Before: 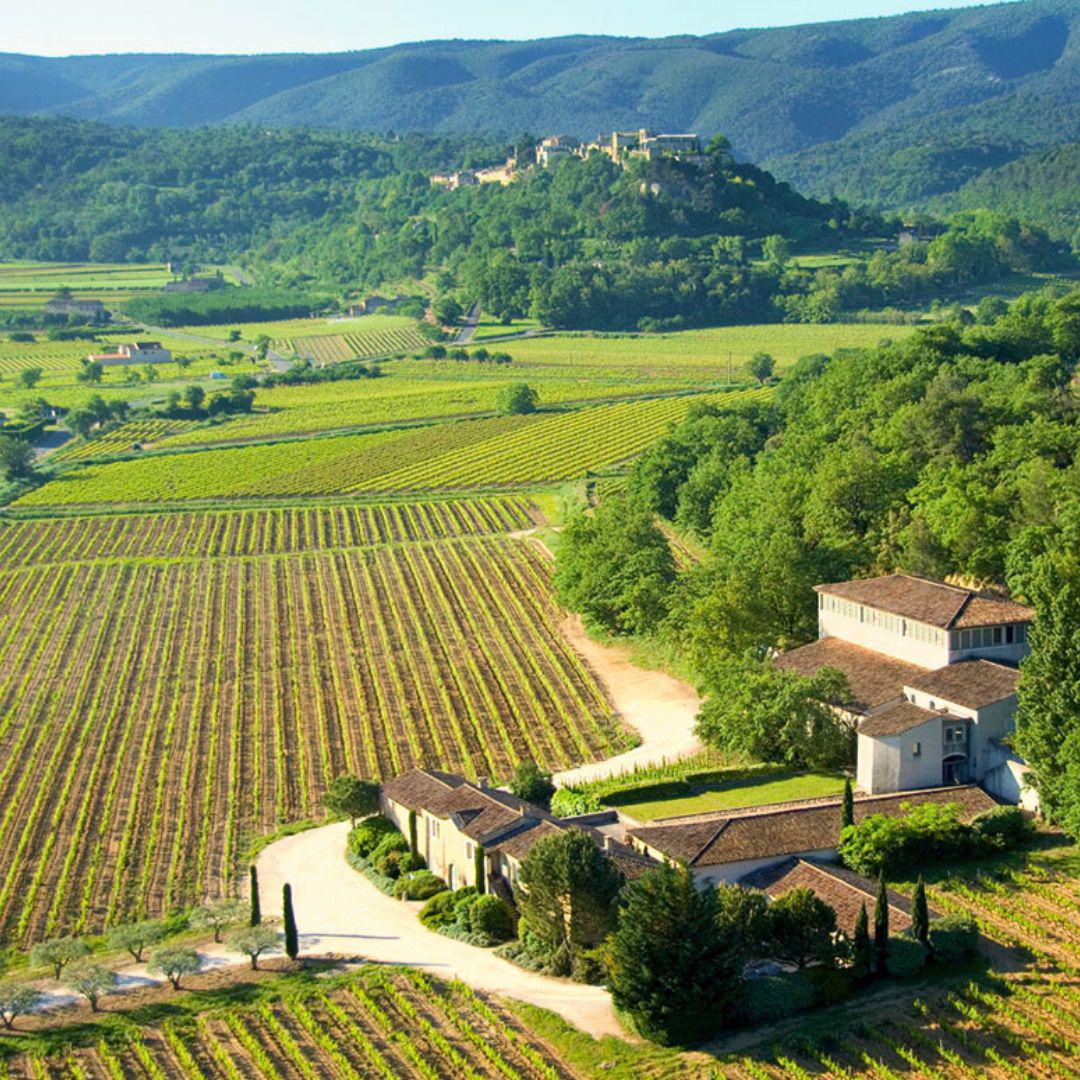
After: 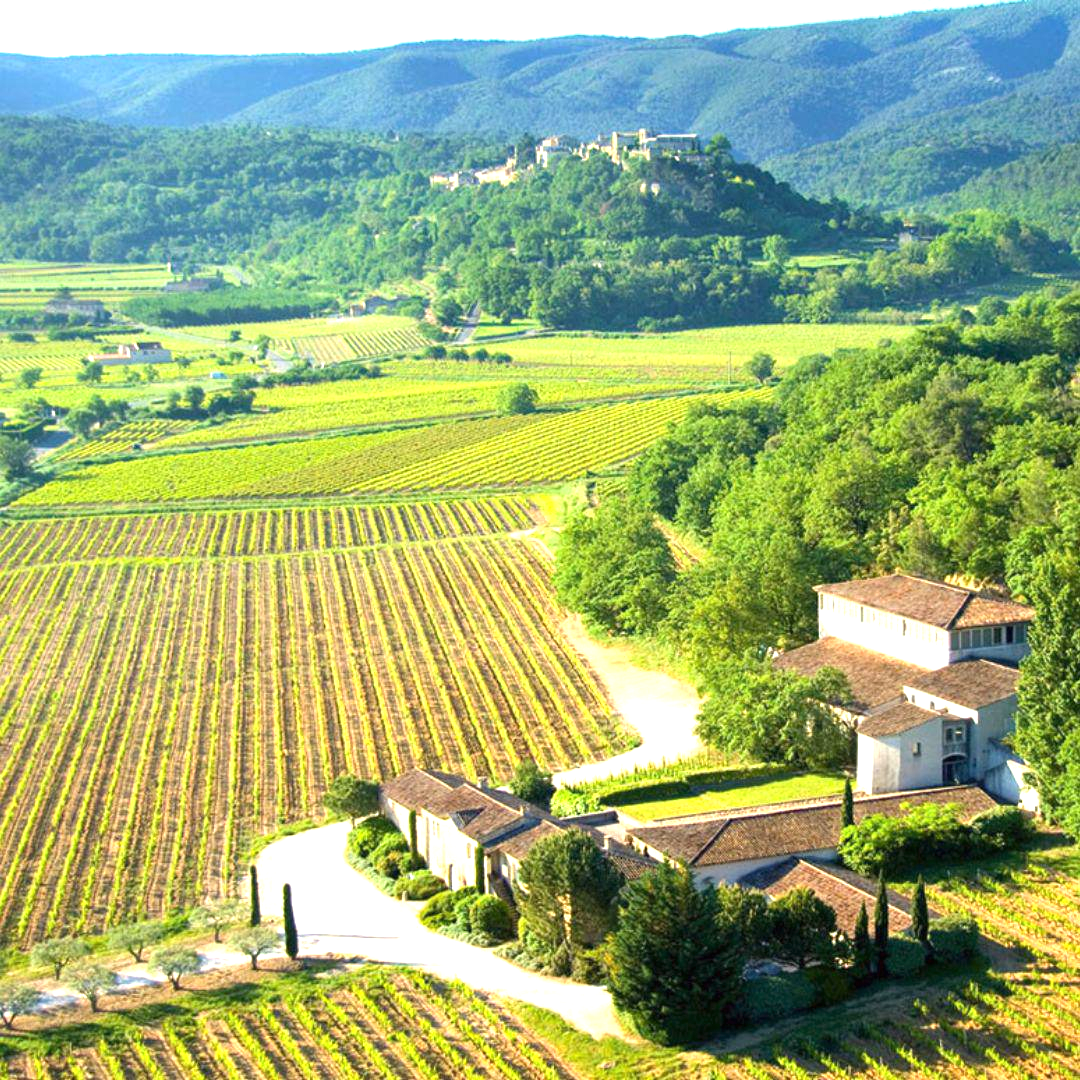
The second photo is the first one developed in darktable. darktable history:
white balance: red 1, blue 1
exposure: black level correction 0, exposure 0.9 EV, compensate highlight preservation false
